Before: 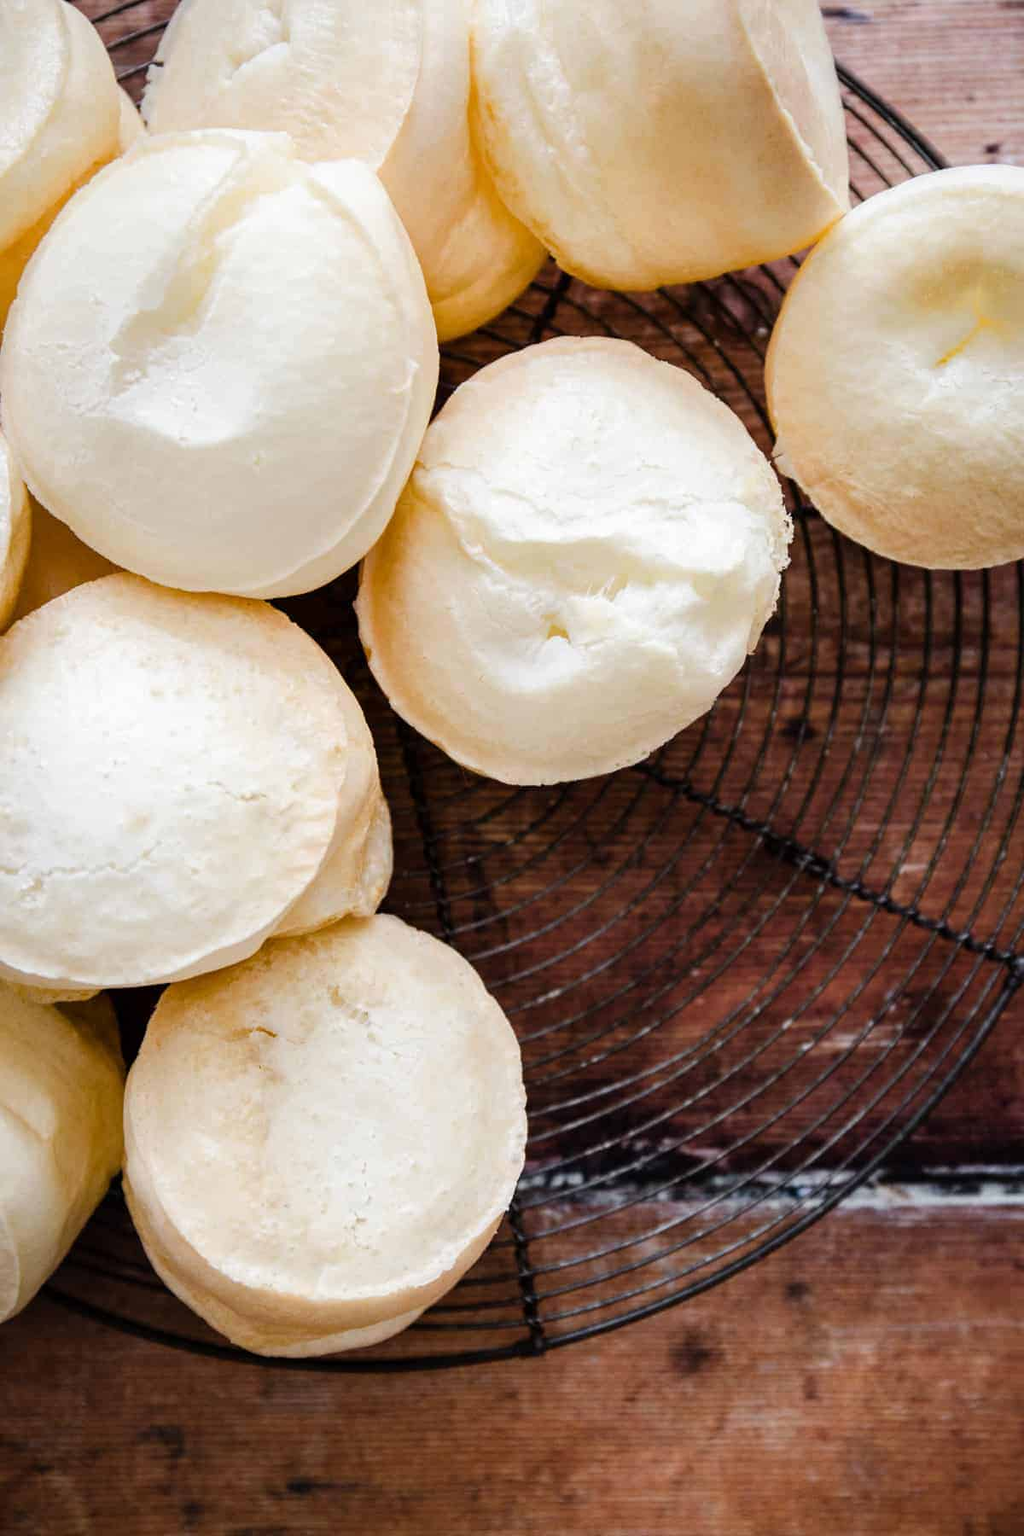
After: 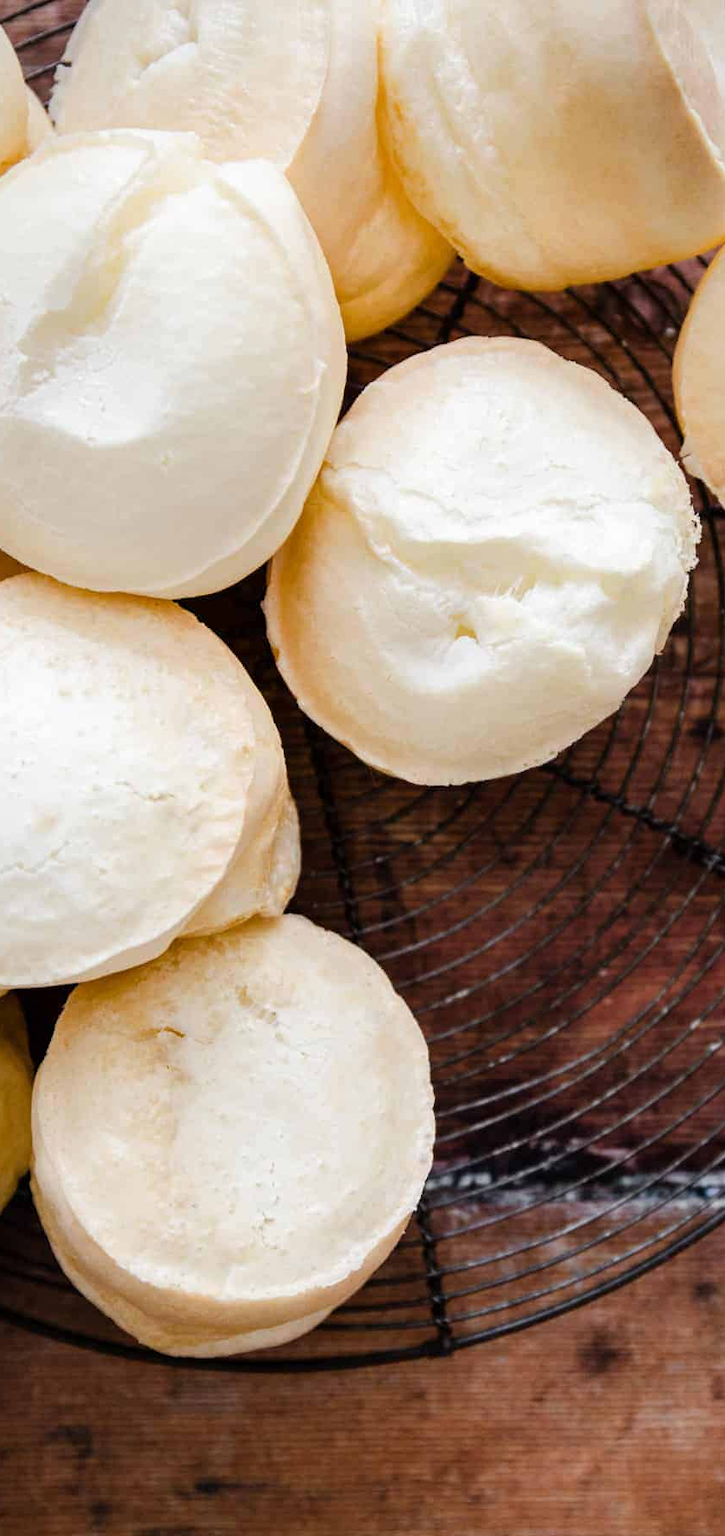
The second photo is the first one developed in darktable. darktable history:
crop and rotate: left 9.01%, right 20.144%
